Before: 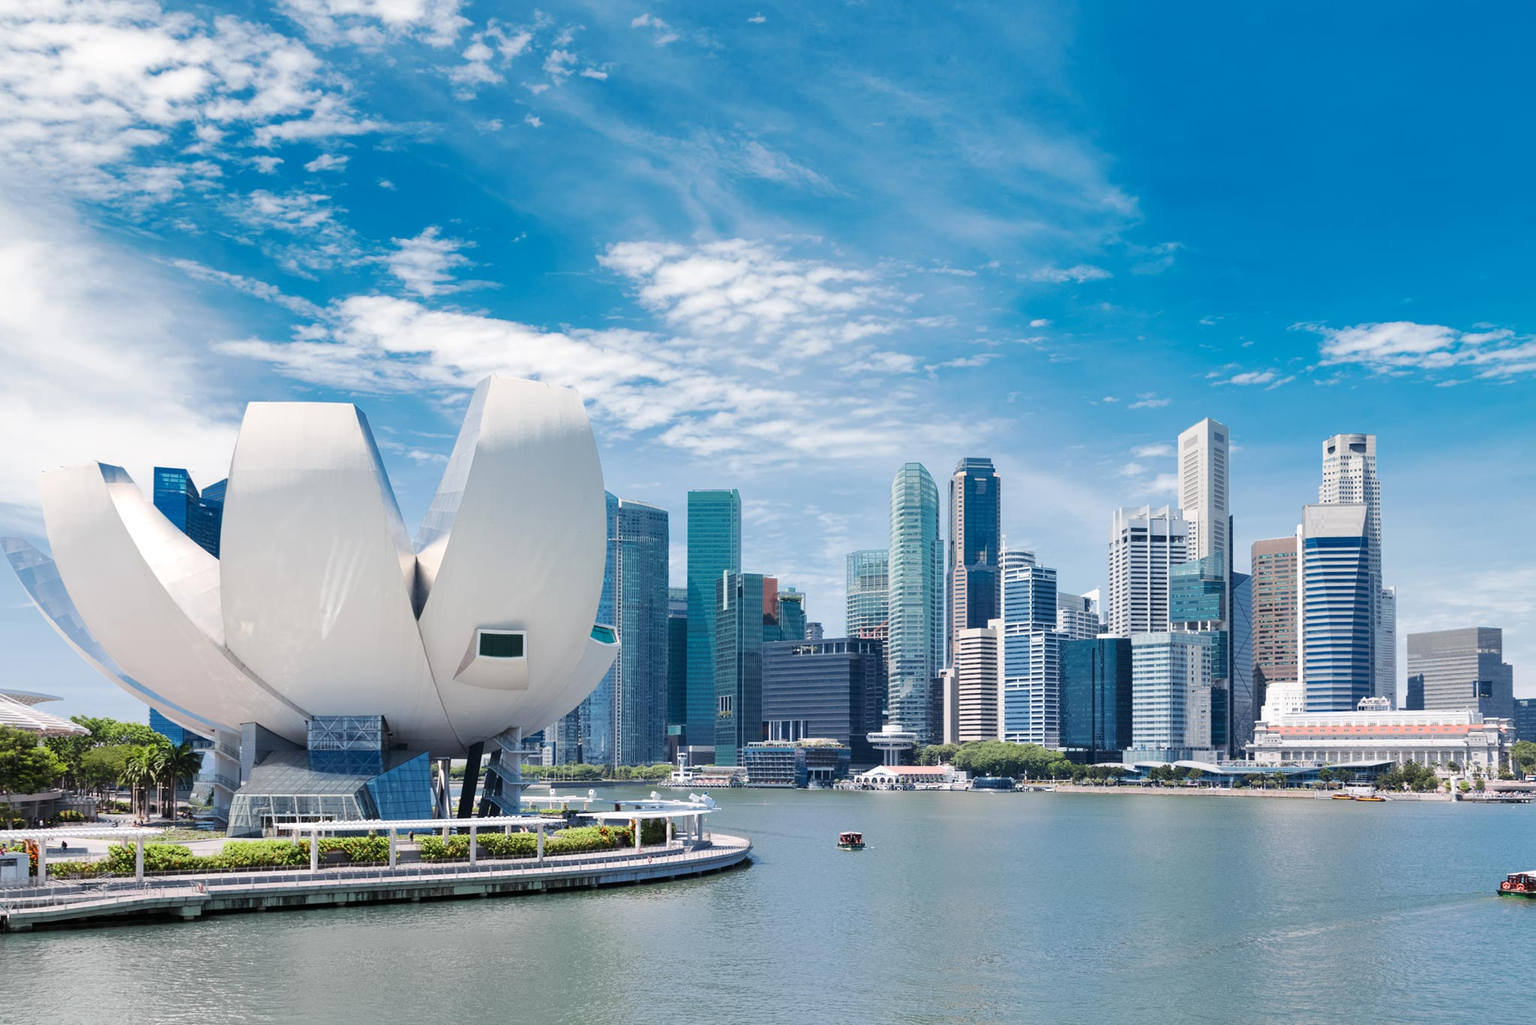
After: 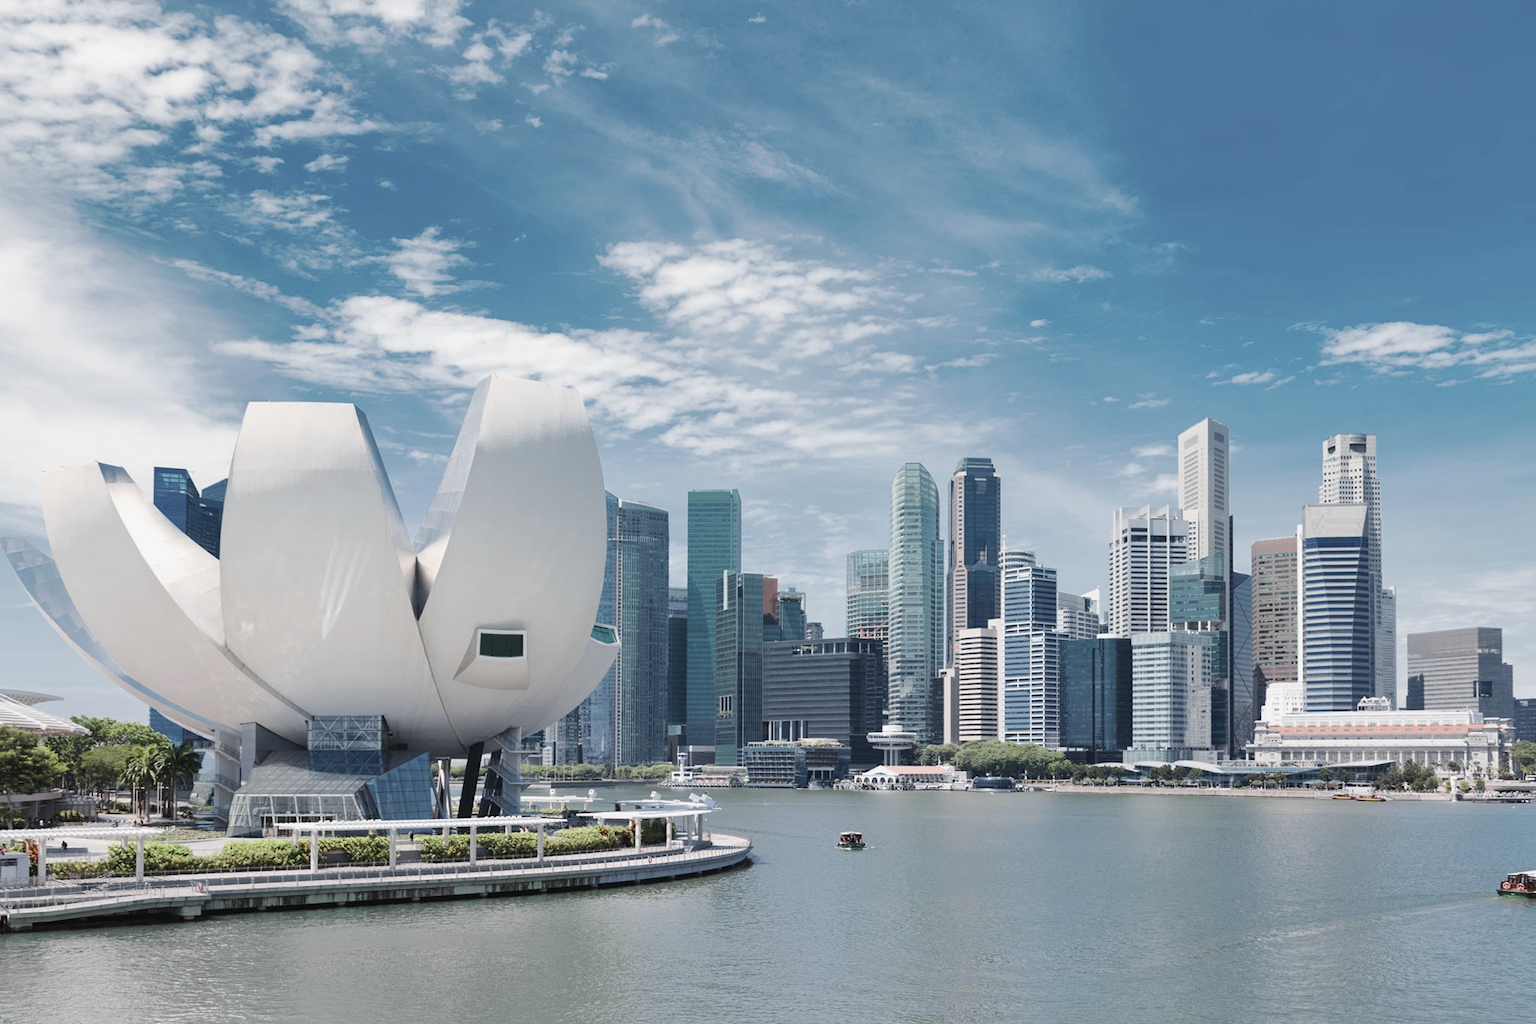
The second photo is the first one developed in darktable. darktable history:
contrast brightness saturation: contrast -0.062, saturation -0.39
